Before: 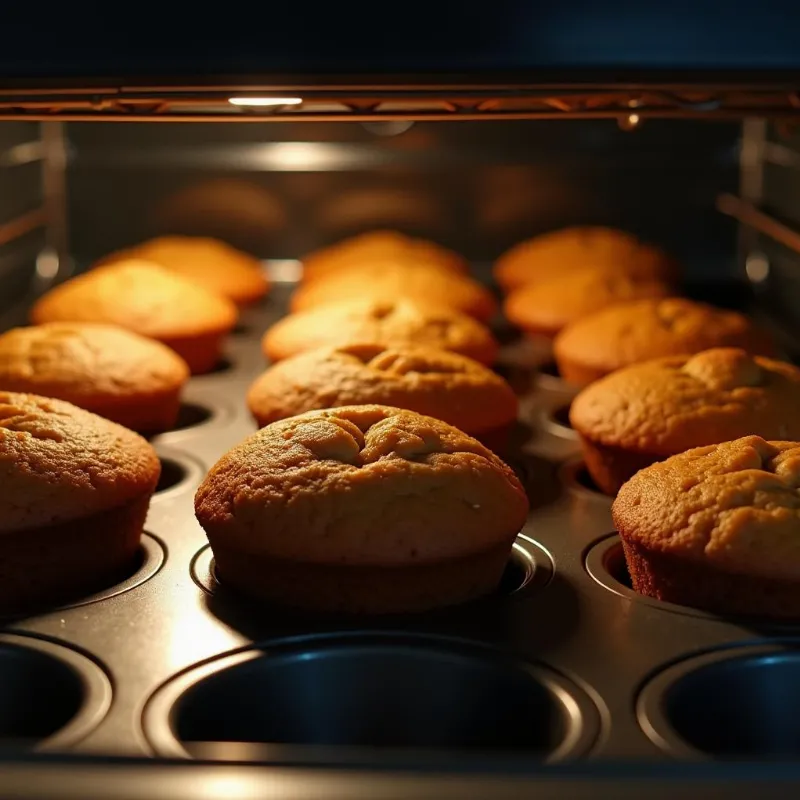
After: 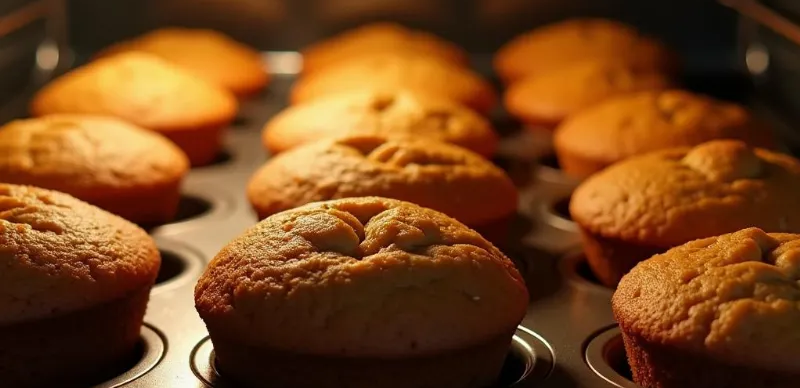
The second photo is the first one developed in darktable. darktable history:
crop and rotate: top 26.068%, bottom 25.349%
